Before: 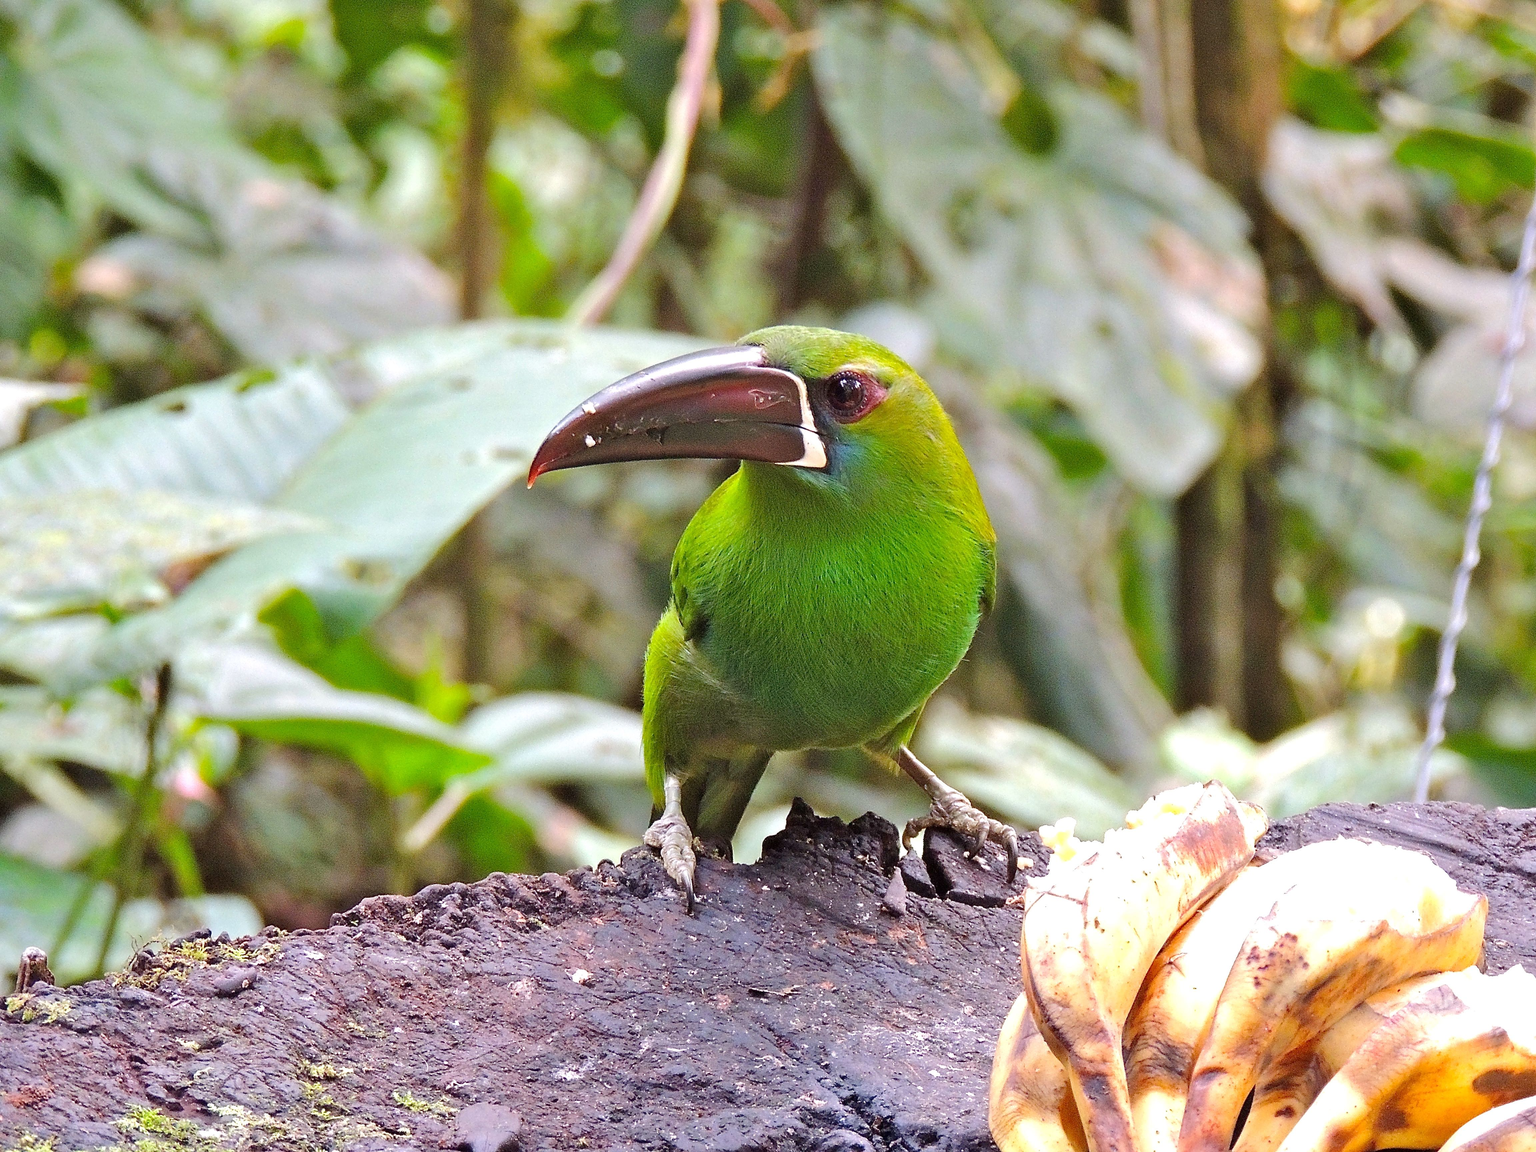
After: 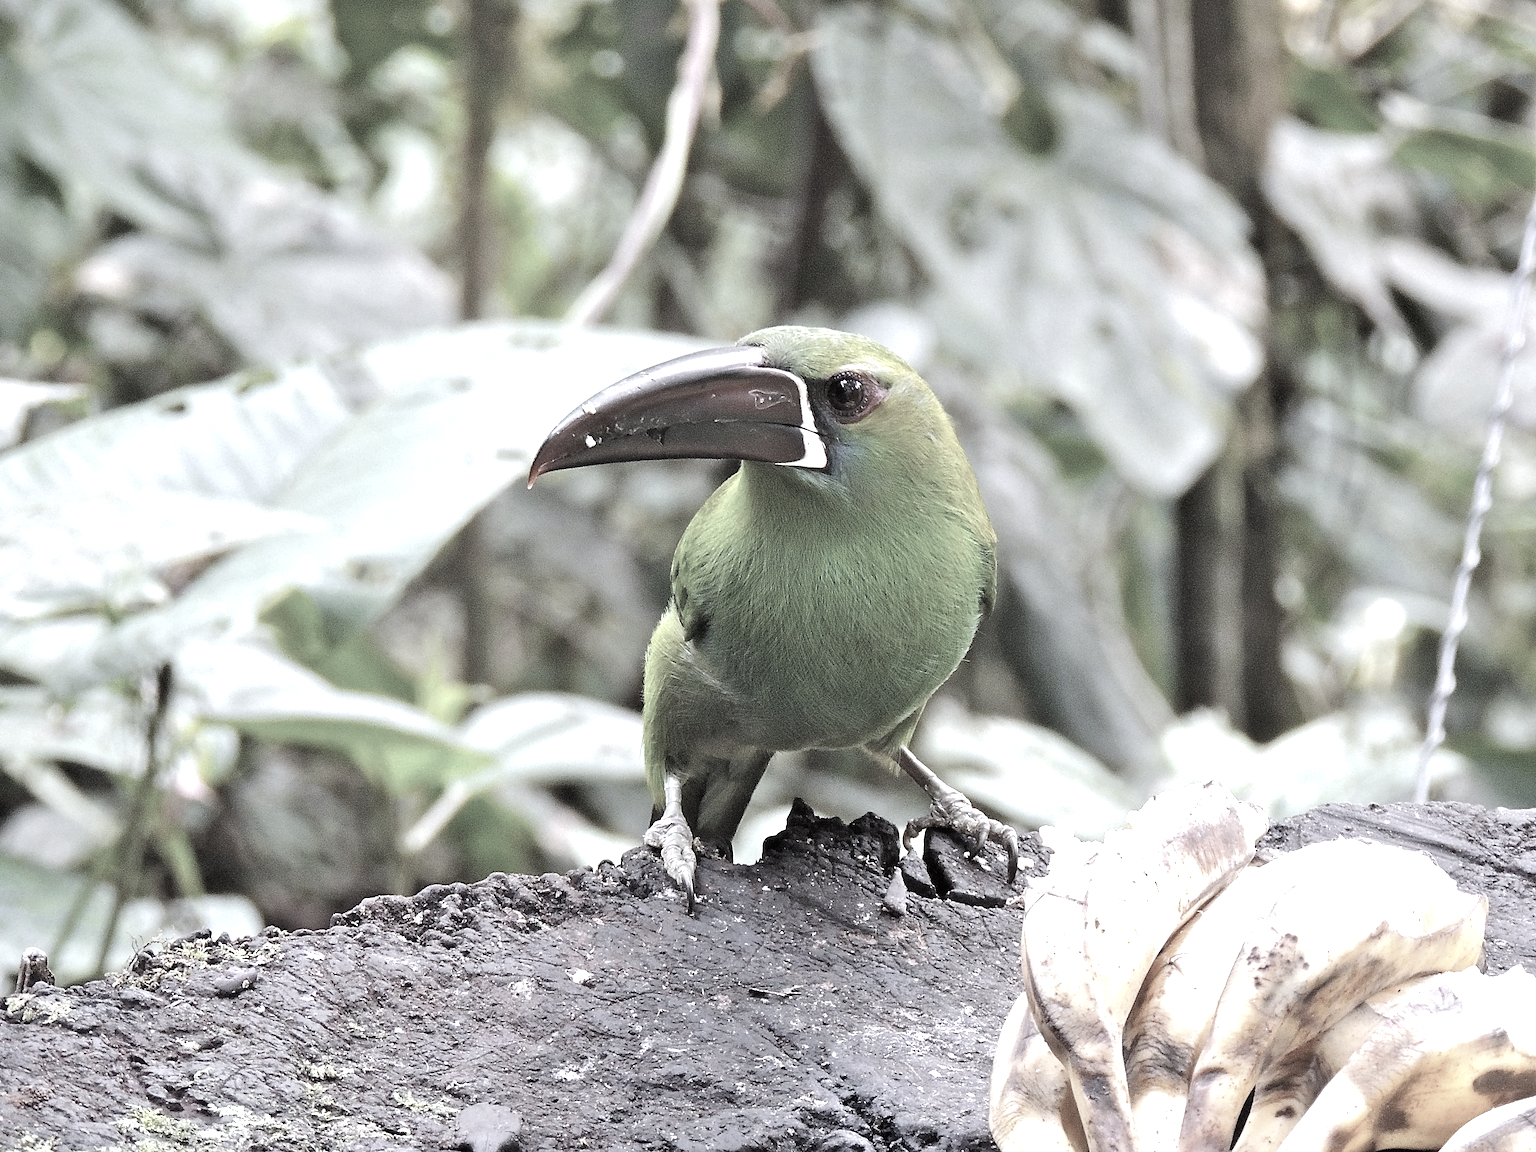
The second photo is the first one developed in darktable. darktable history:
color correction: highlights b* 0.057, saturation 0.216
tone equalizer: -8 EV -0.413 EV, -7 EV -0.416 EV, -6 EV -0.347 EV, -5 EV -0.196 EV, -3 EV 0.193 EV, -2 EV 0.32 EV, -1 EV 0.409 EV, +0 EV 0.432 EV
levels: mode automatic, levels [0, 0.498, 1]
color calibration: illuminant custom, x 0.368, y 0.373, temperature 4335.75 K
